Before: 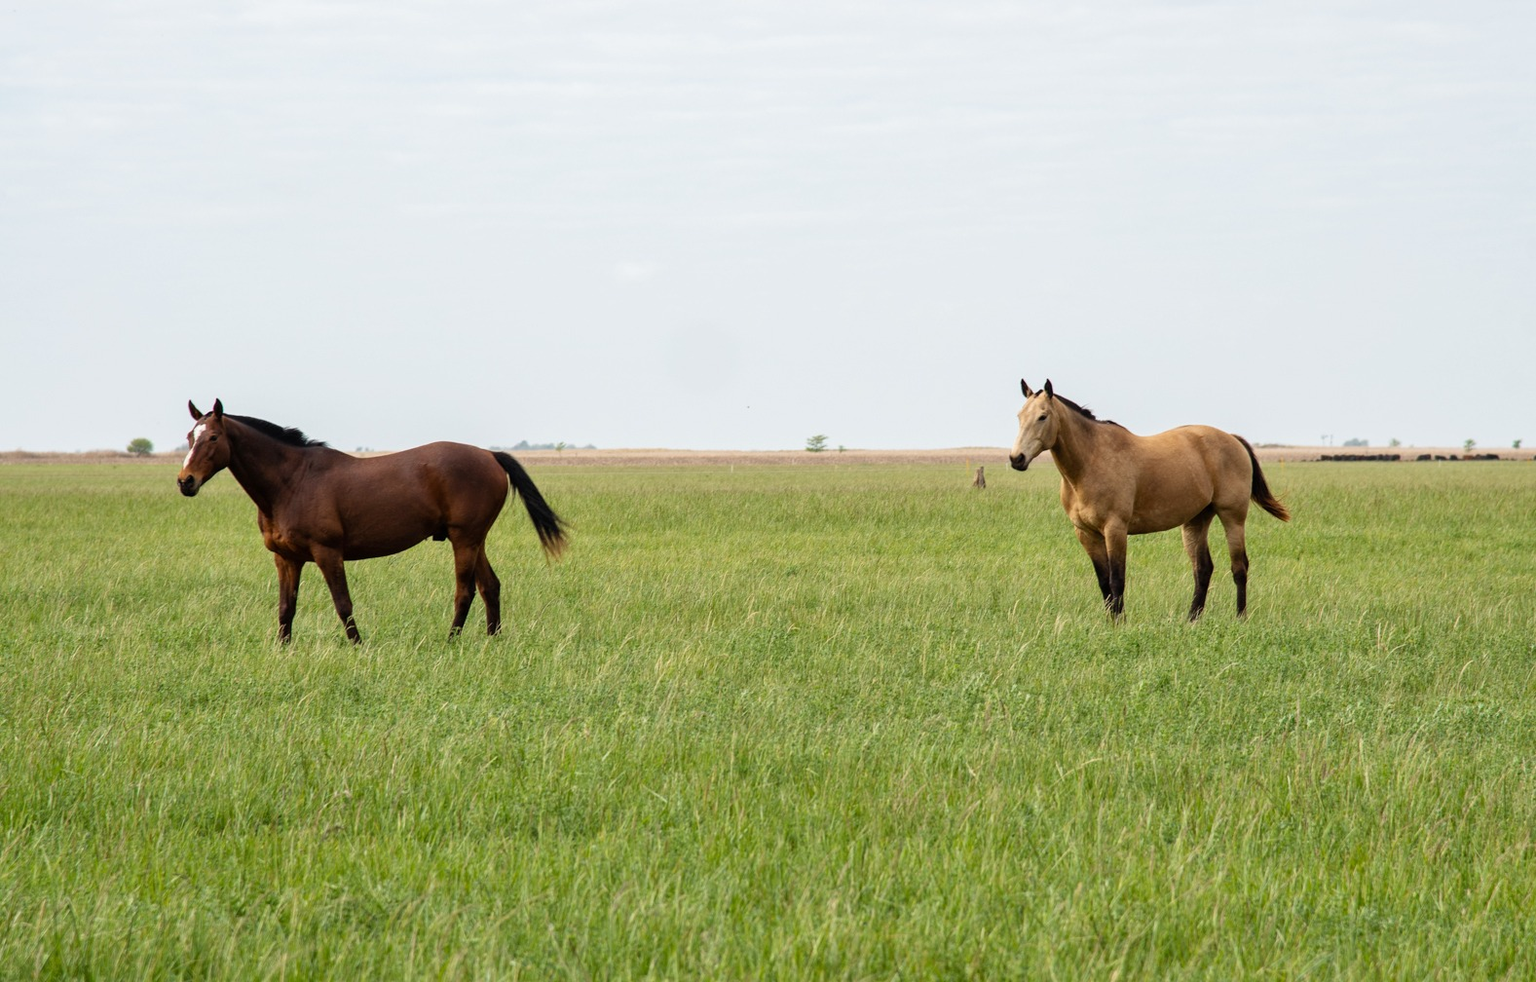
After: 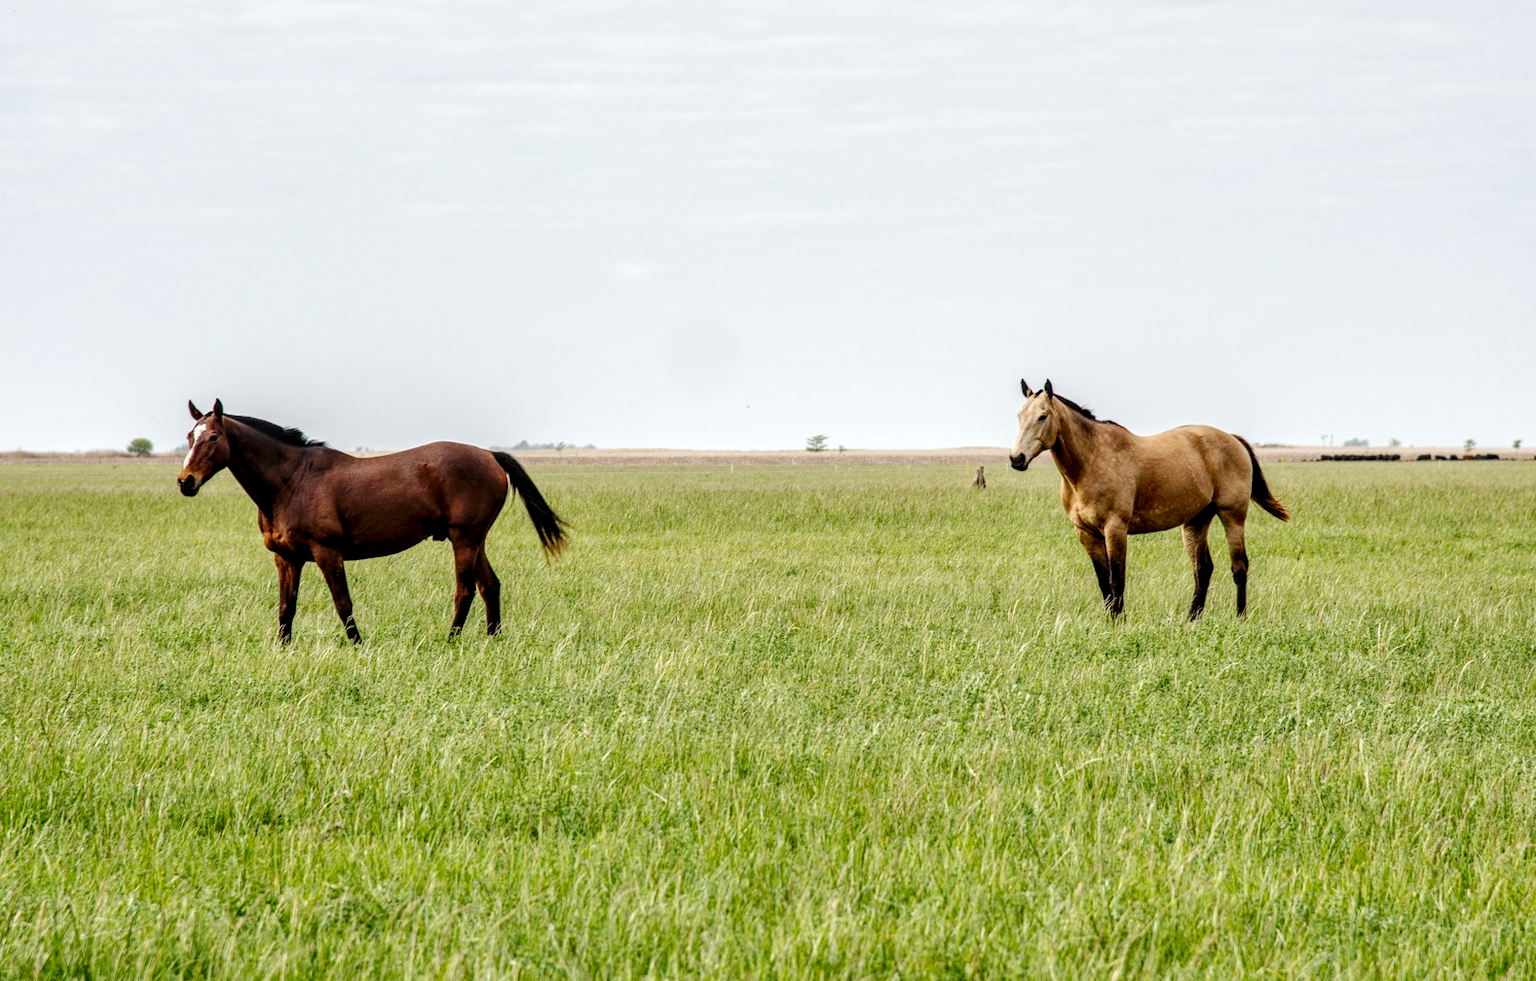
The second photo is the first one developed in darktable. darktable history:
local contrast: detail 160%
tone curve: curves: ch0 [(0, 0) (0.003, 0.02) (0.011, 0.023) (0.025, 0.028) (0.044, 0.045) (0.069, 0.063) (0.1, 0.09) (0.136, 0.122) (0.177, 0.166) (0.224, 0.223) (0.277, 0.297) (0.335, 0.384) (0.399, 0.461) (0.468, 0.549) (0.543, 0.632) (0.623, 0.705) (0.709, 0.772) (0.801, 0.844) (0.898, 0.91) (1, 1)], preserve colors none
